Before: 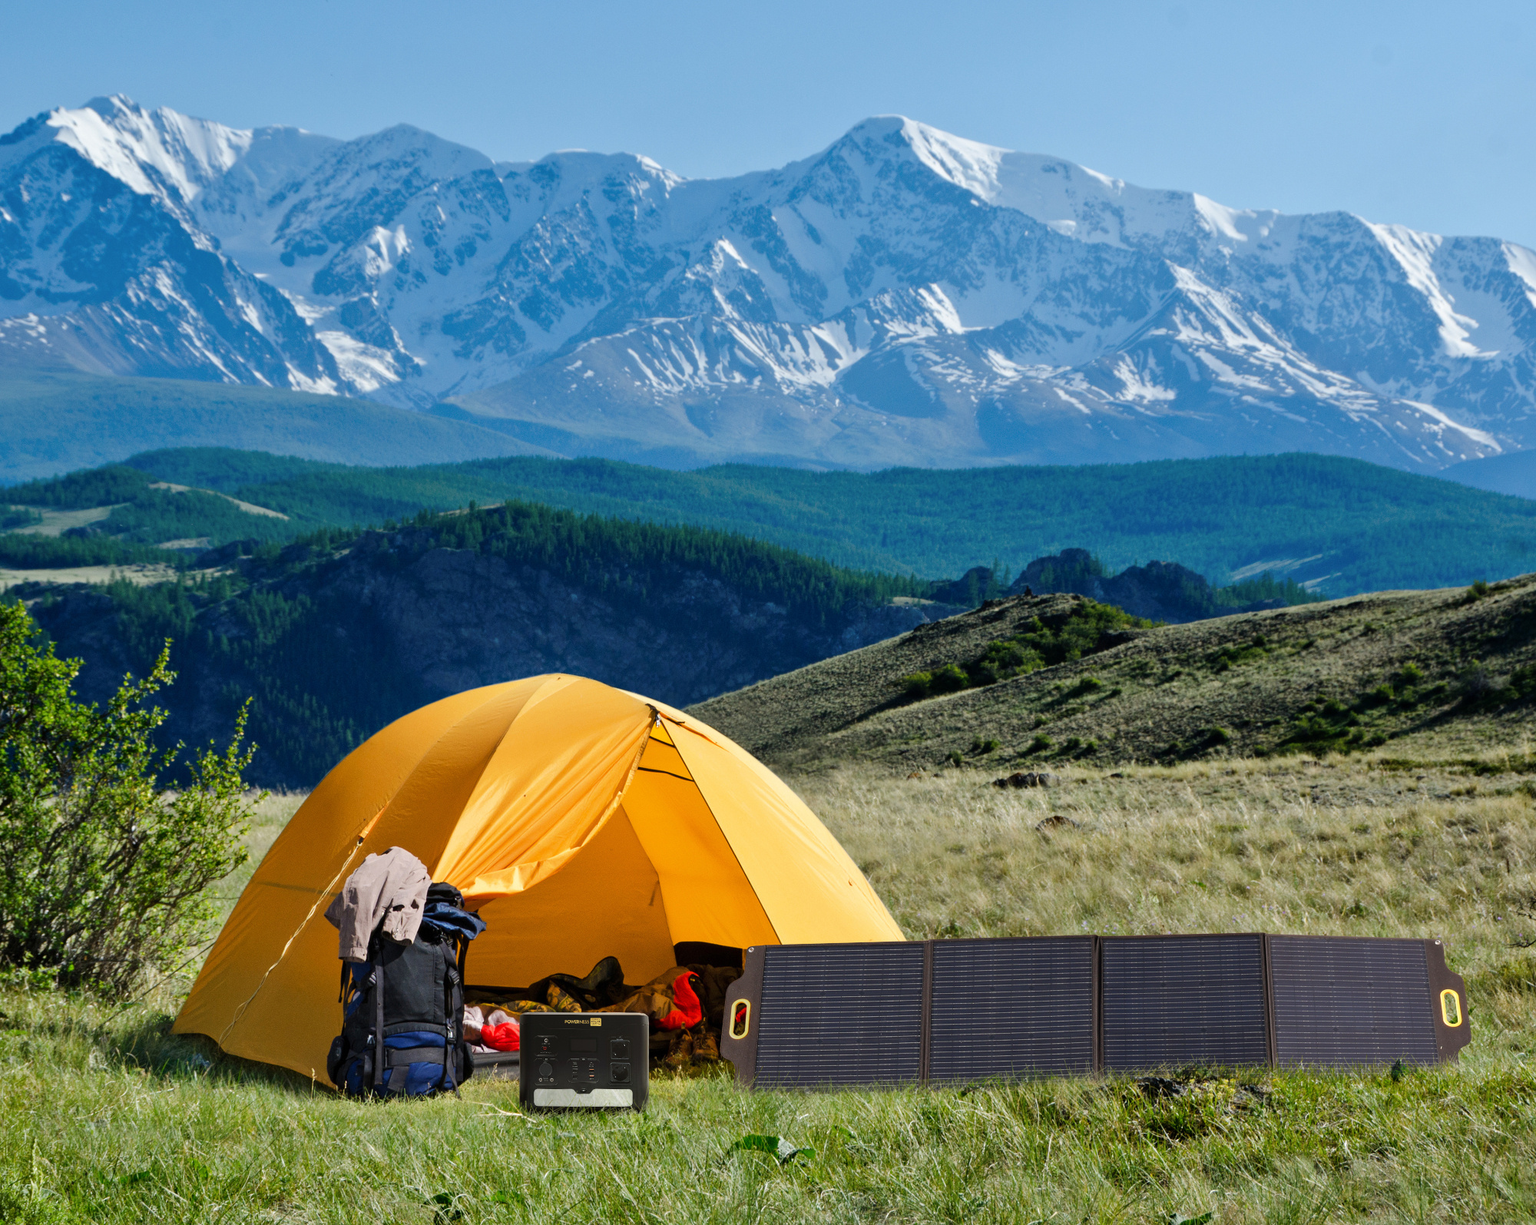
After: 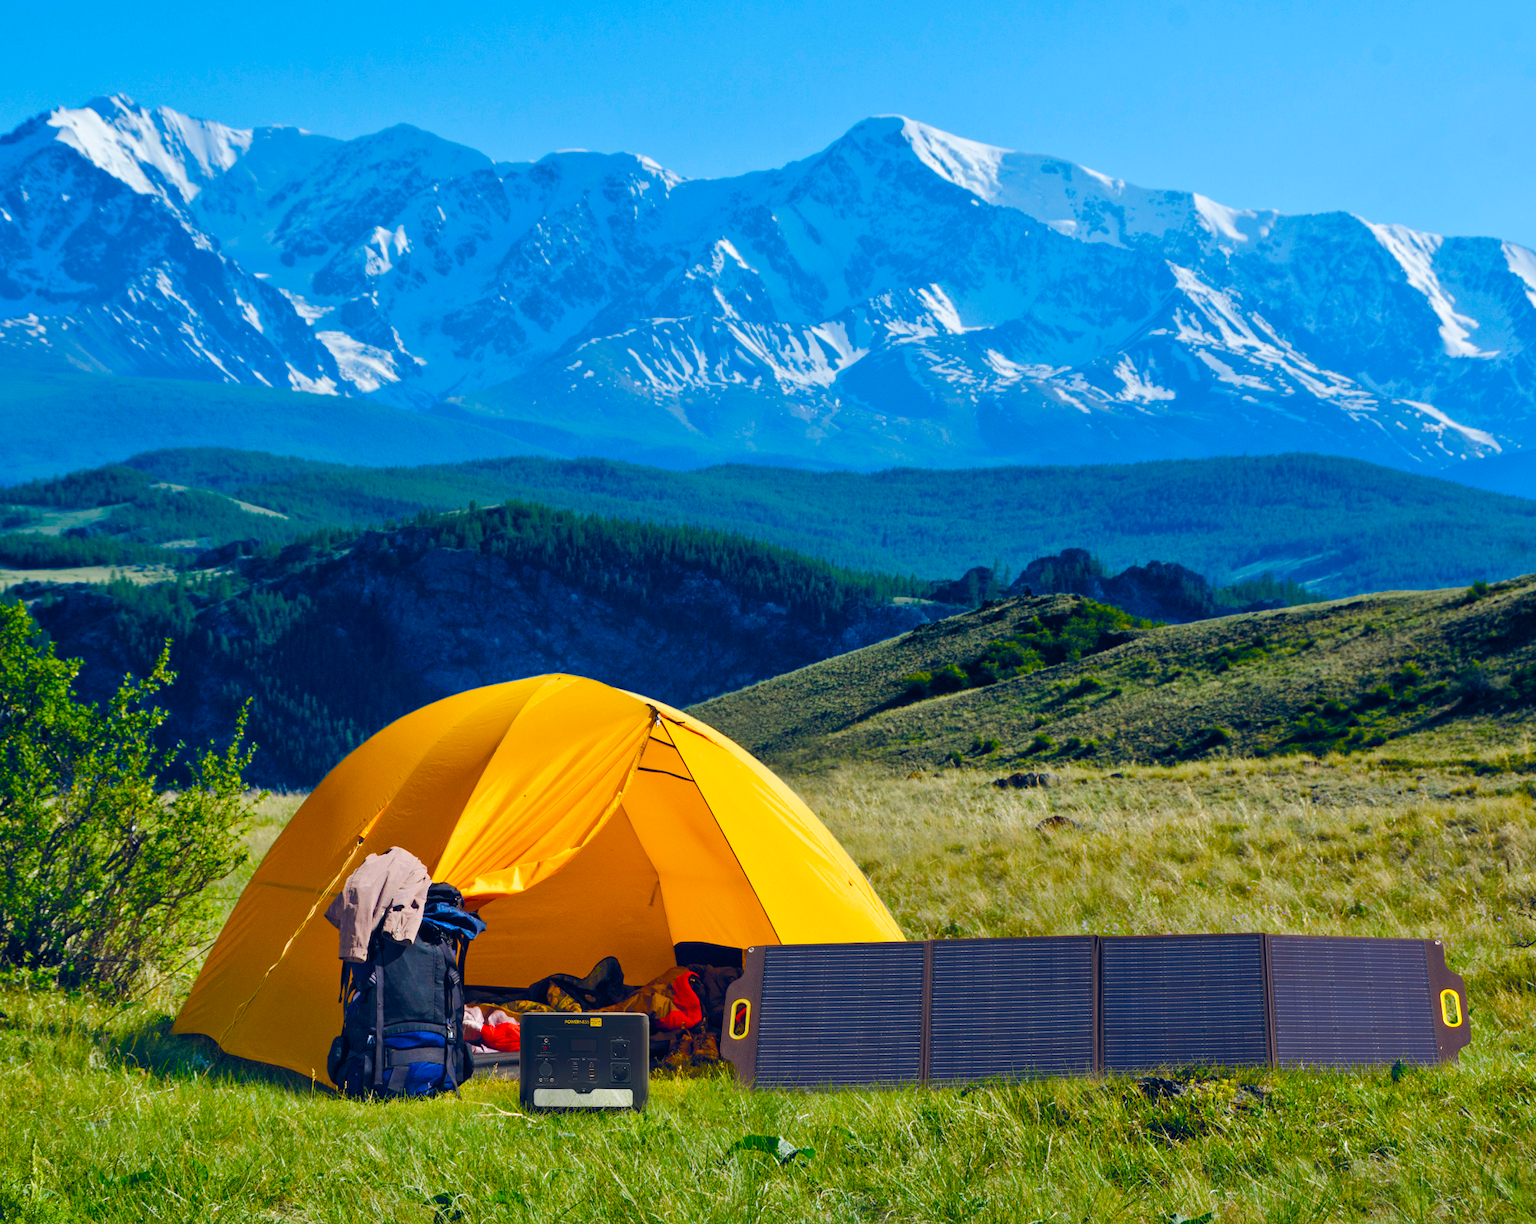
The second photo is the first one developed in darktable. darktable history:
color balance rgb: global offset › luminance 0.397%, global offset › chroma 0.209%, global offset › hue 254.82°, linear chroma grading › mid-tones 7.461%, perceptual saturation grading › global saturation 20%, perceptual saturation grading › highlights 2.593%, perceptual saturation grading › shadows 49.32%, global vibrance 50.787%
